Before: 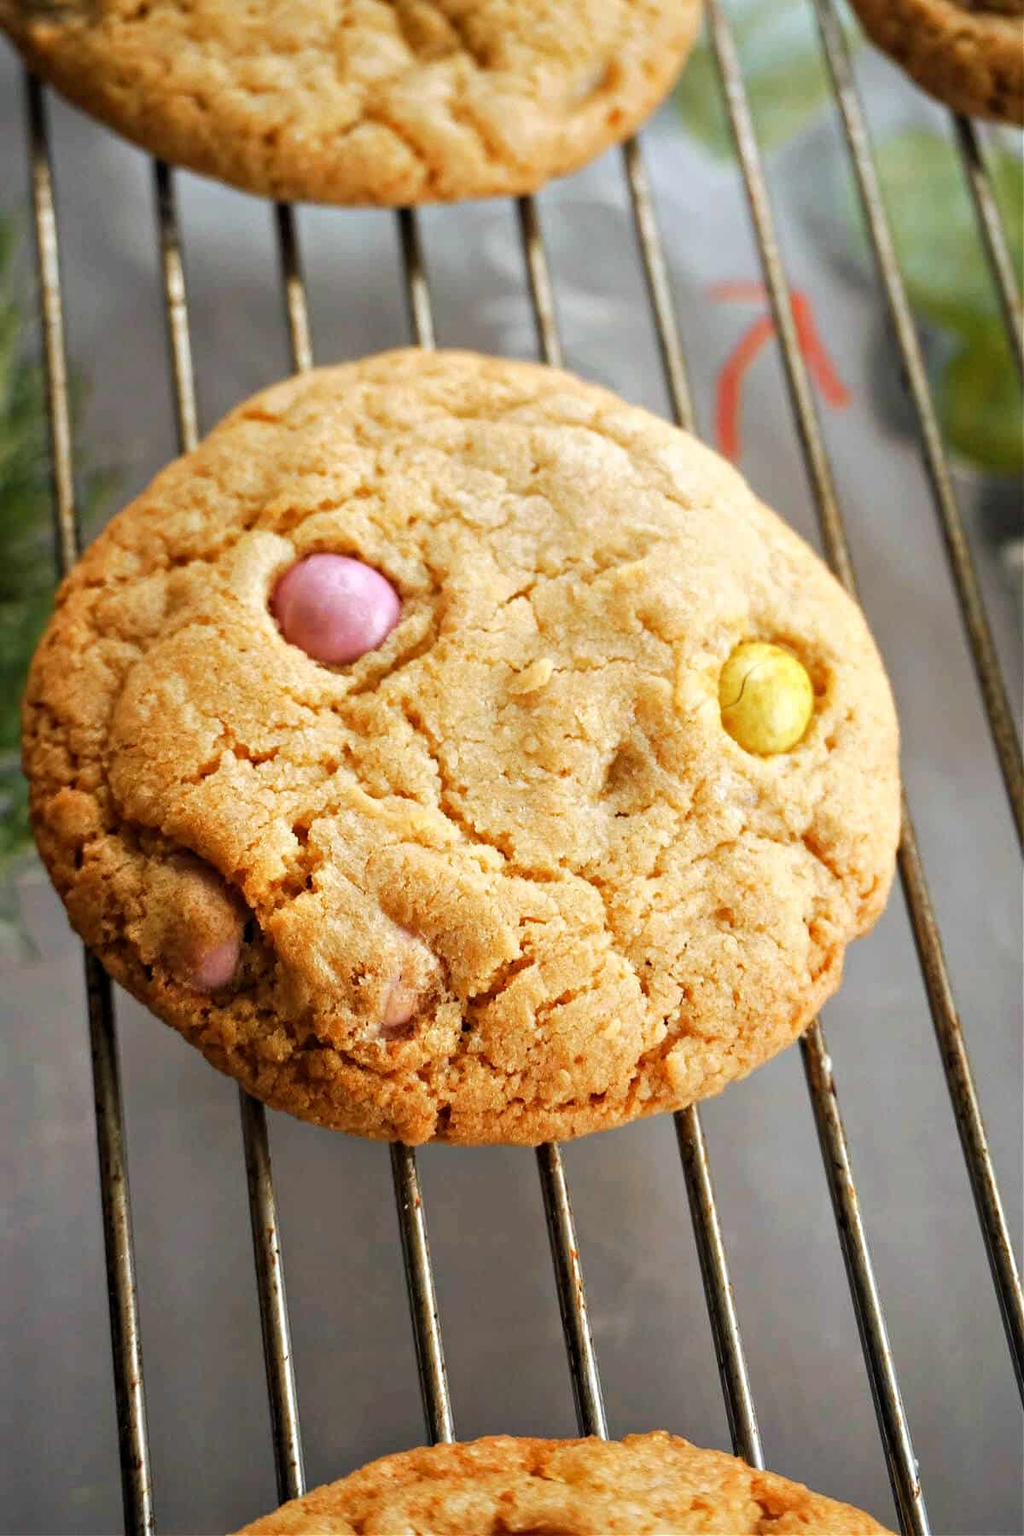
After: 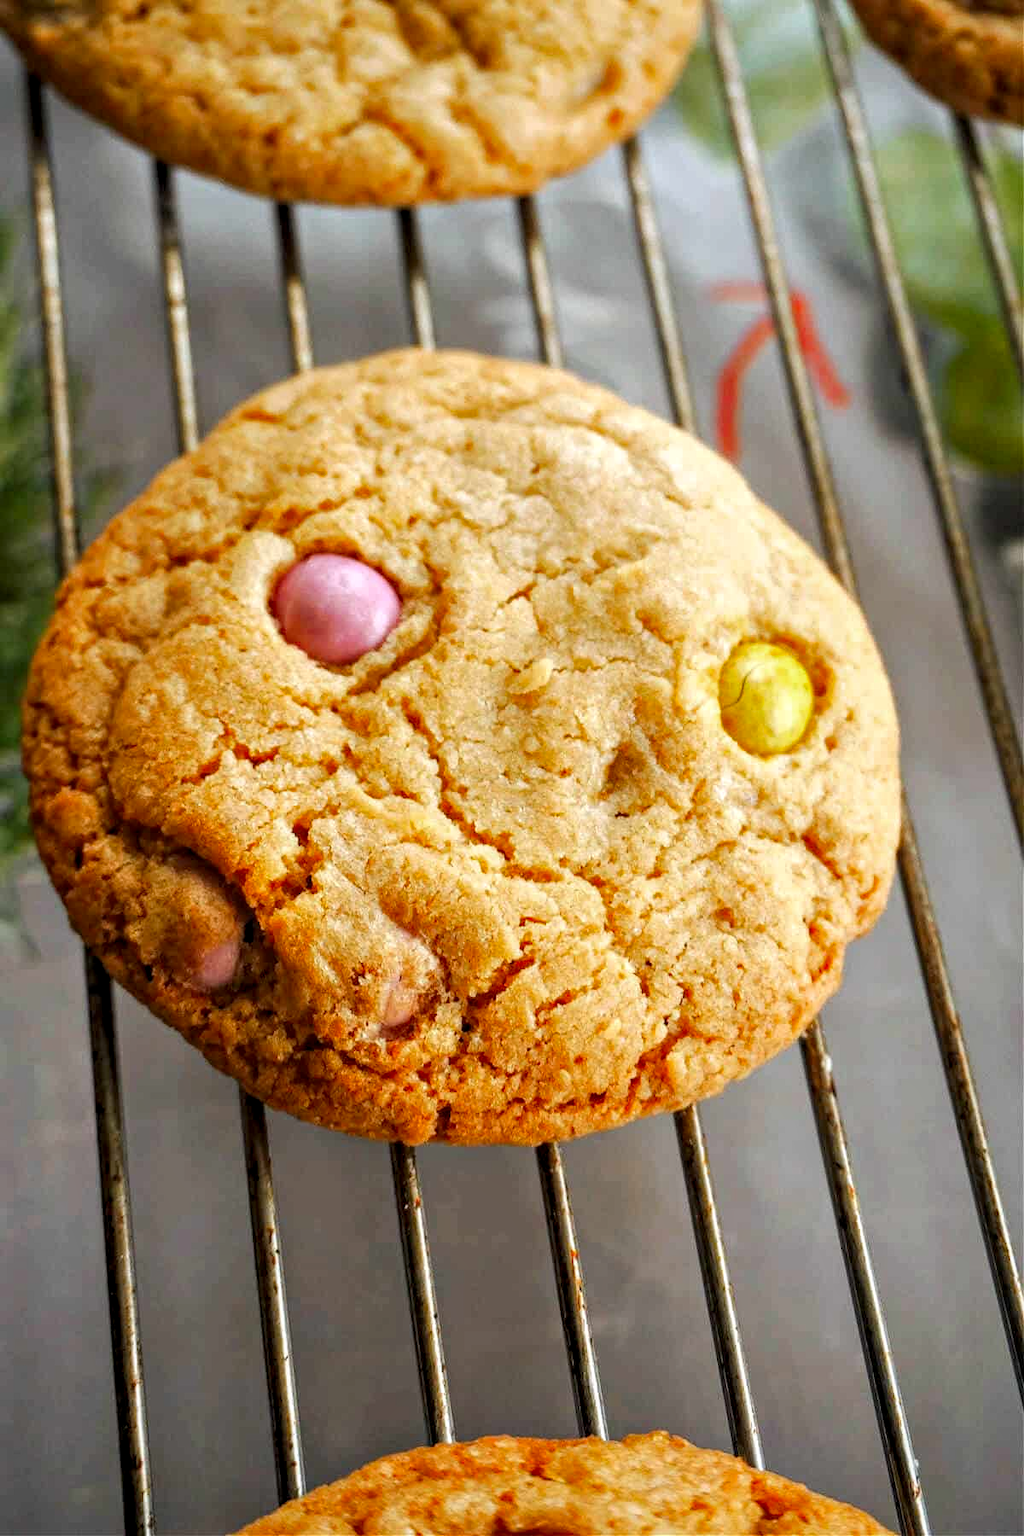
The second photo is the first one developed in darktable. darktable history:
local contrast: on, module defaults
vibrance: vibrance 100%
